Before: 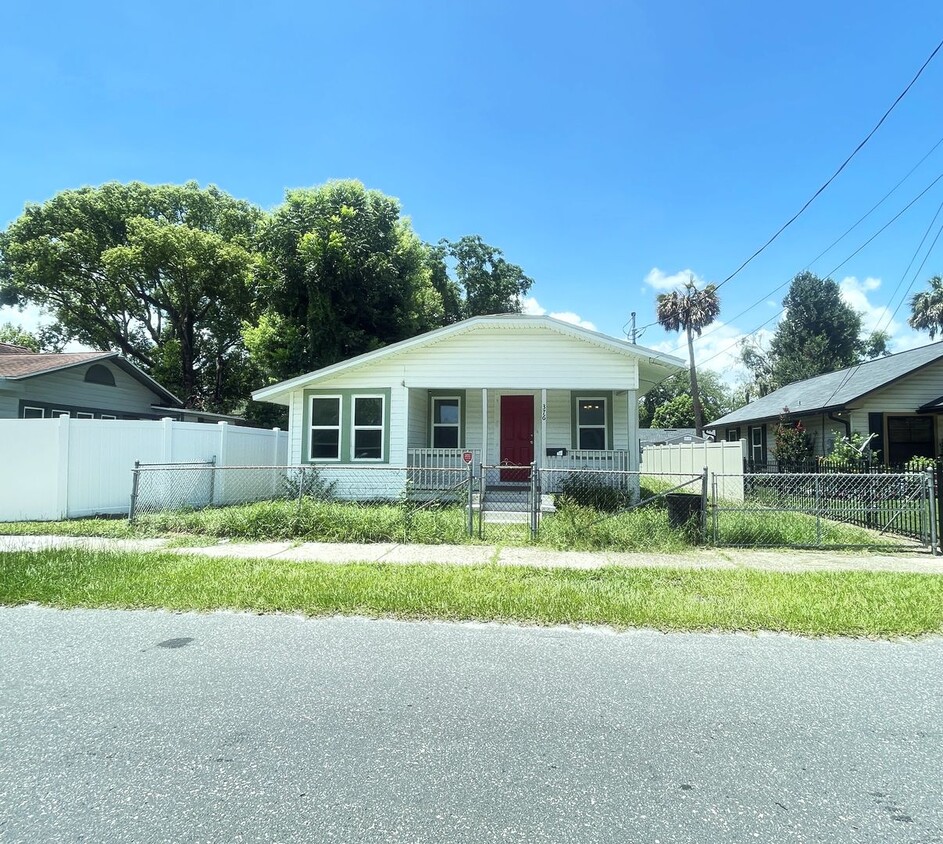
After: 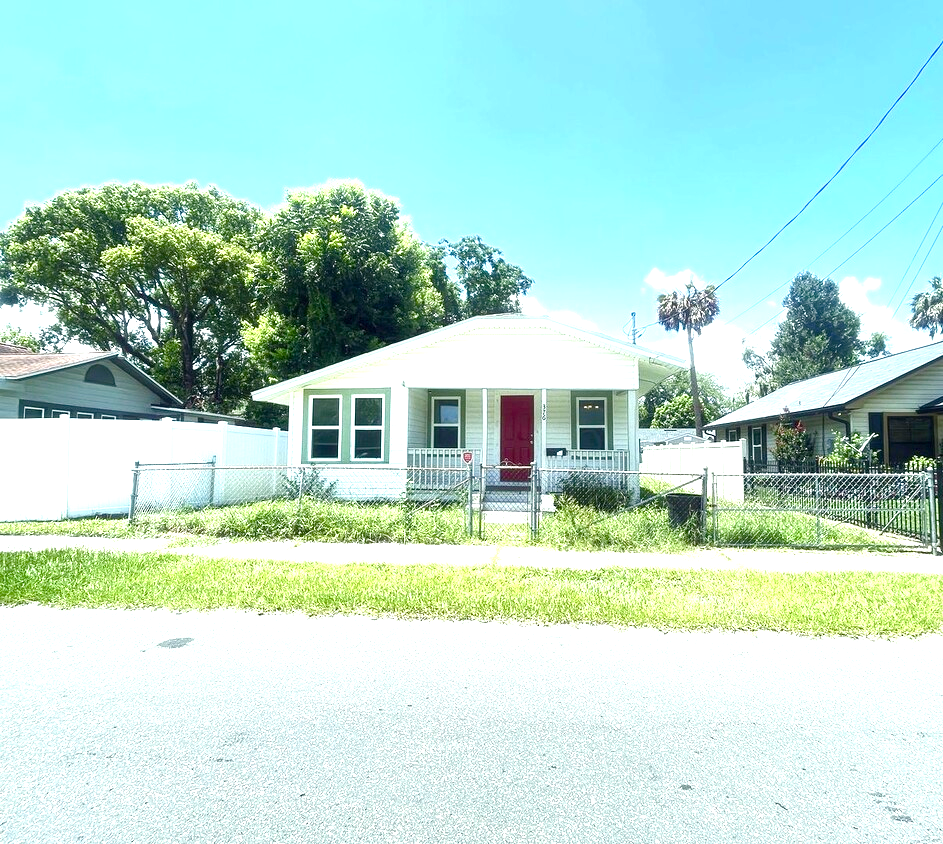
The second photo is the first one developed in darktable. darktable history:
exposure: black level correction 0, exposure 1.097 EV, compensate highlight preservation false
color balance rgb: perceptual saturation grading › global saturation 20%, perceptual saturation grading › highlights -25.753%, perceptual saturation grading › shadows 49.455%
